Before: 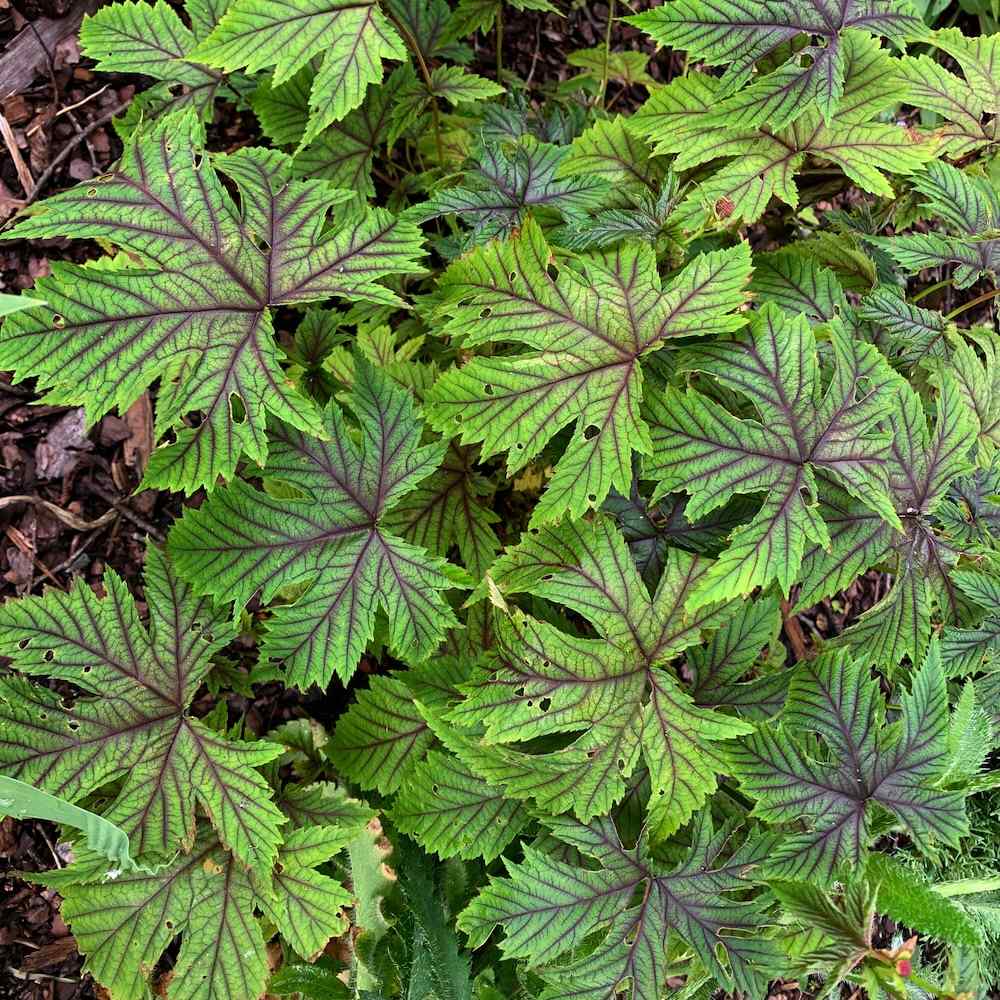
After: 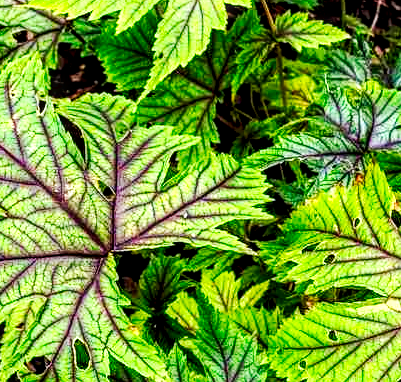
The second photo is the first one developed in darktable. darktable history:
tone curve: curves: ch0 [(0, 0) (0.003, 0.016) (0.011, 0.016) (0.025, 0.016) (0.044, 0.016) (0.069, 0.016) (0.1, 0.026) (0.136, 0.047) (0.177, 0.088) (0.224, 0.14) (0.277, 0.2) (0.335, 0.276) (0.399, 0.37) (0.468, 0.47) (0.543, 0.583) (0.623, 0.698) (0.709, 0.779) (0.801, 0.858) (0.898, 0.929) (1, 1)], preserve colors none
local contrast: detail 160%
exposure: black level correction 0.001, exposure 0.499 EV, compensate highlight preservation false
crop: left 15.67%, top 5.444%, right 44.226%, bottom 56.352%
contrast brightness saturation: contrast 0.092, saturation 0.271
tone equalizer: edges refinement/feathering 500, mask exposure compensation -1.57 EV, preserve details no
